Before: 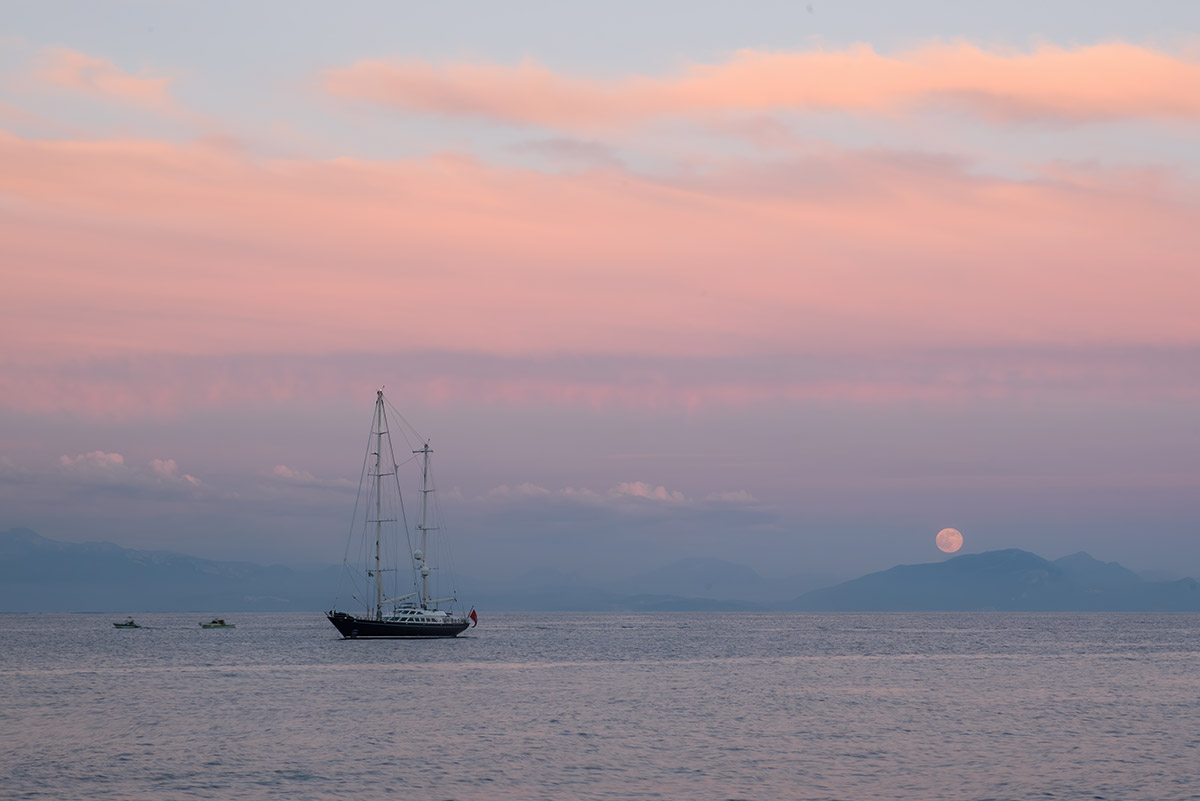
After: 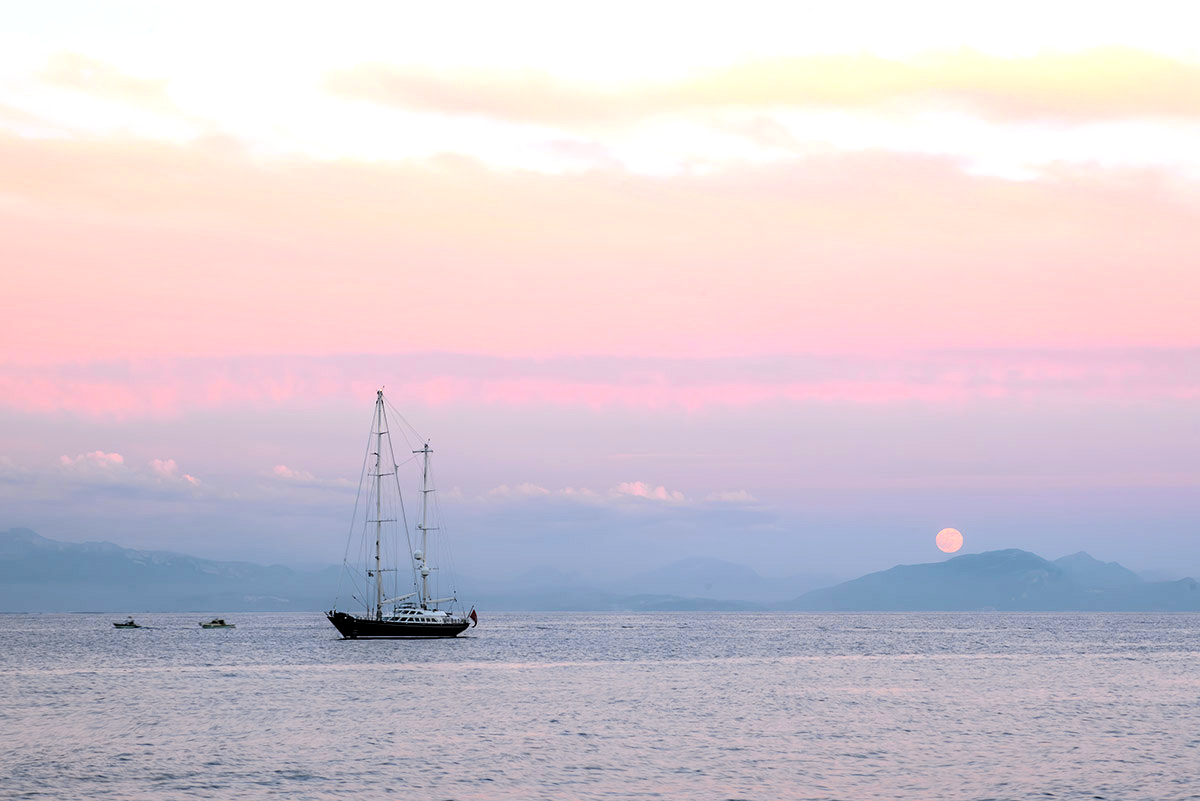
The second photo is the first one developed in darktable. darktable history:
exposure: black level correction 0, exposure 1 EV, compensate exposure bias true, compensate highlight preservation false
tone curve: curves: ch0 [(0, 0.013) (0.054, 0.018) (0.205, 0.191) (0.289, 0.292) (0.39, 0.424) (0.493, 0.551) (0.666, 0.743) (0.795, 0.841) (1, 0.998)]; ch1 [(0, 0) (0.385, 0.343) (0.439, 0.415) (0.494, 0.495) (0.501, 0.501) (0.51, 0.509) (0.548, 0.554) (0.586, 0.614) (0.66, 0.706) (0.783, 0.804) (1, 1)]; ch2 [(0, 0) (0.304, 0.31) (0.403, 0.399) (0.441, 0.428) (0.47, 0.469) (0.498, 0.496) (0.524, 0.538) (0.566, 0.579) (0.633, 0.665) (0.7, 0.711) (1, 1)], color space Lab, independent channels, preserve colors none
levels: levels [0.116, 0.574, 1]
